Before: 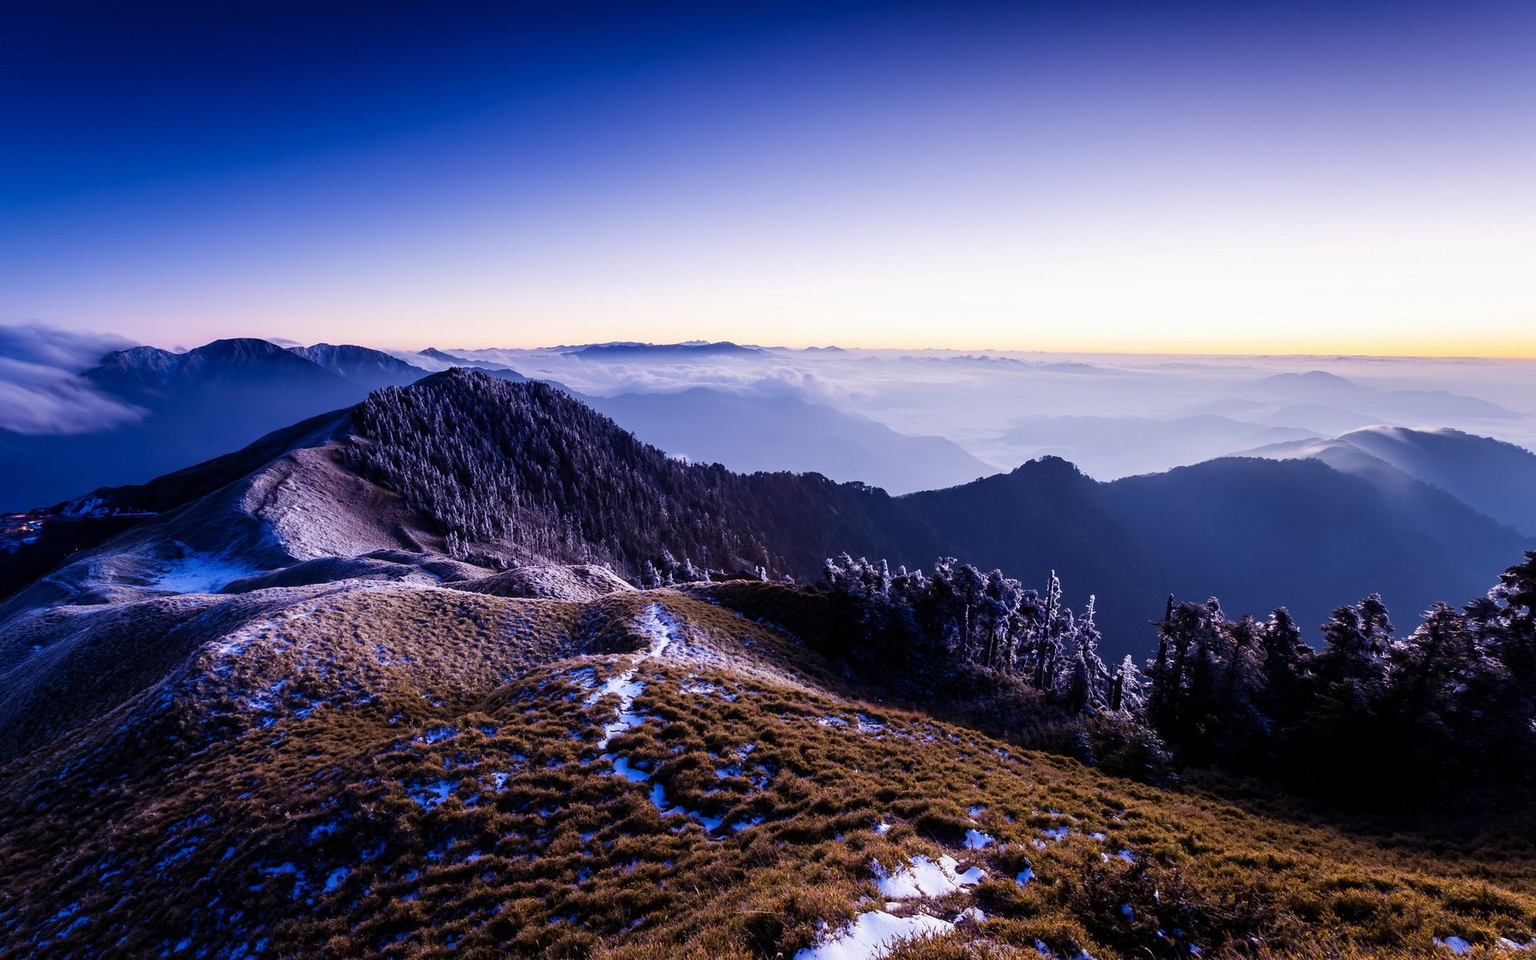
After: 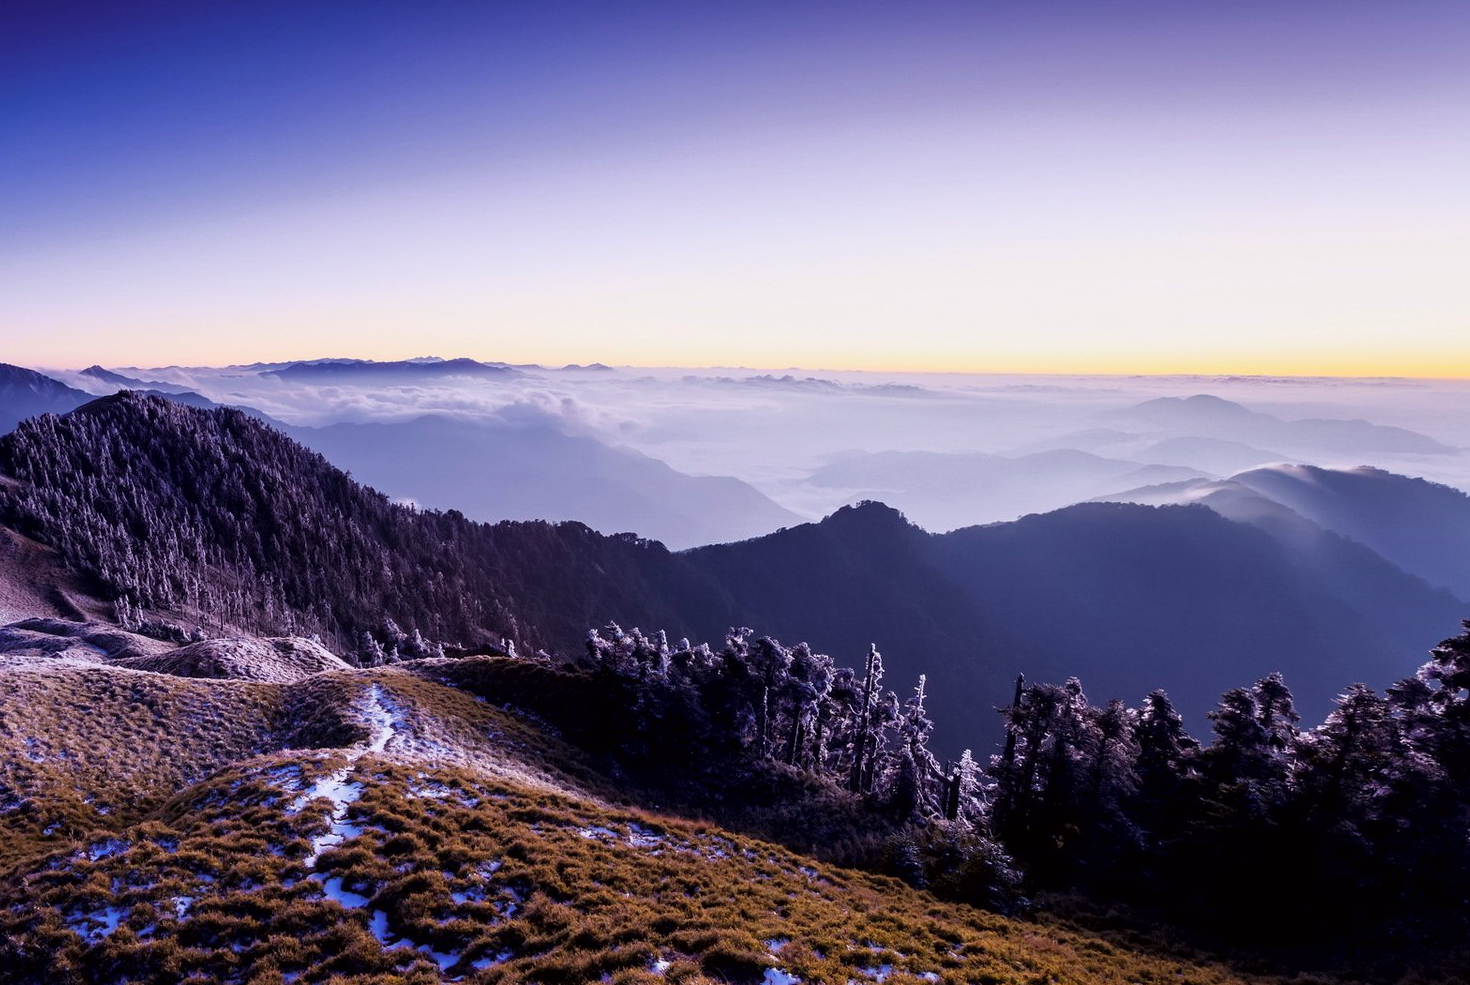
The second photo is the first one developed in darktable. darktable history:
crop: left 23.095%, top 5.827%, bottom 11.854%
tone curve: curves: ch0 [(0.013, 0) (0.061, 0.068) (0.239, 0.256) (0.502, 0.505) (0.683, 0.676) (0.761, 0.773) (0.858, 0.858) (0.987, 0.945)]; ch1 [(0, 0) (0.172, 0.123) (0.304, 0.288) (0.414, 0.44) (0.472, 0.473) (0.502, 0.508) (0.521, 0.528) (0.583, 0.595) (0.654, 0.673) (0.728, 0.761) (1, 1)]; ch2 [(0, 0) (0.411, 0.424) (0.485, 0.476) (0.502, 0.502) (0.553, 0.557) (0.57, 0.576) (1, 1)], color space Lab, independent channels, preserve colors none
